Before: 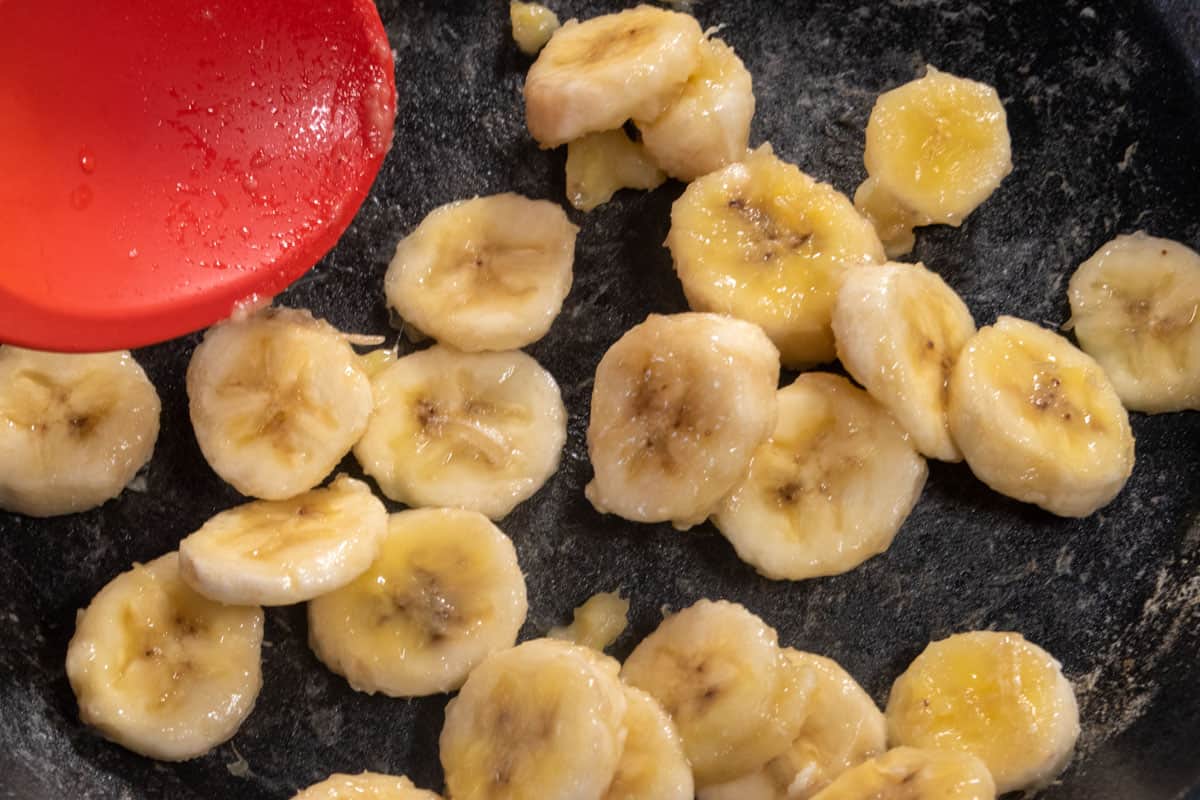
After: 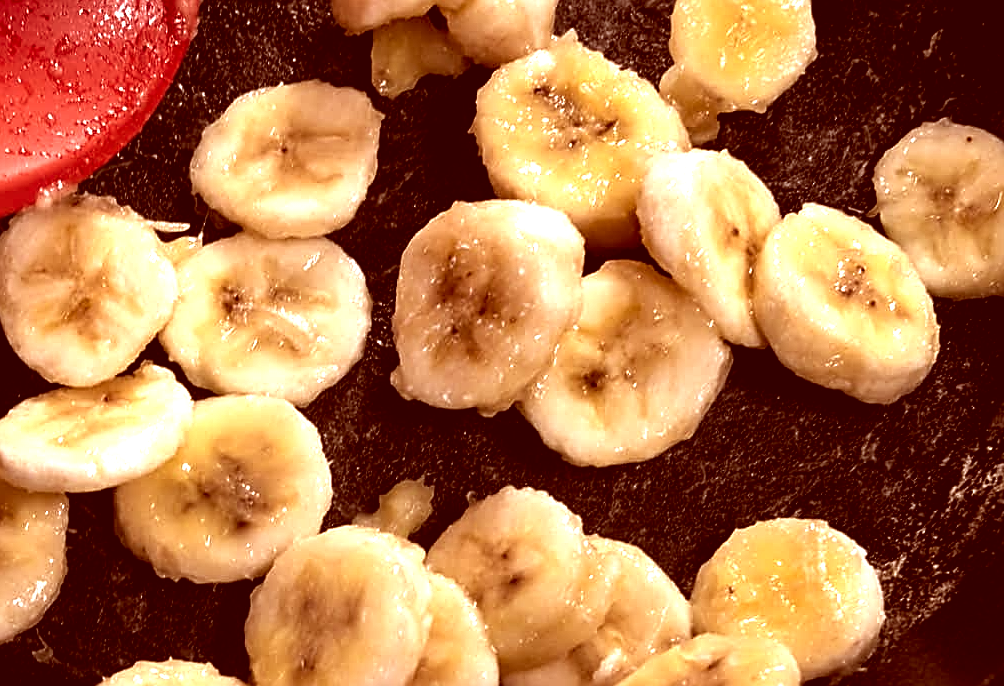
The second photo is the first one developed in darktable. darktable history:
contrast brightness saturation: saturation -0.05
levels: levels [0.044, 0.475, 0.791]
sharpen: amount 0.75
crop: left 16.315%, top 14.246%
color correction: highlights a* 9.03, highlights b* 8.71, shadows a* 40, shadows b* 40, saturation 0.8
